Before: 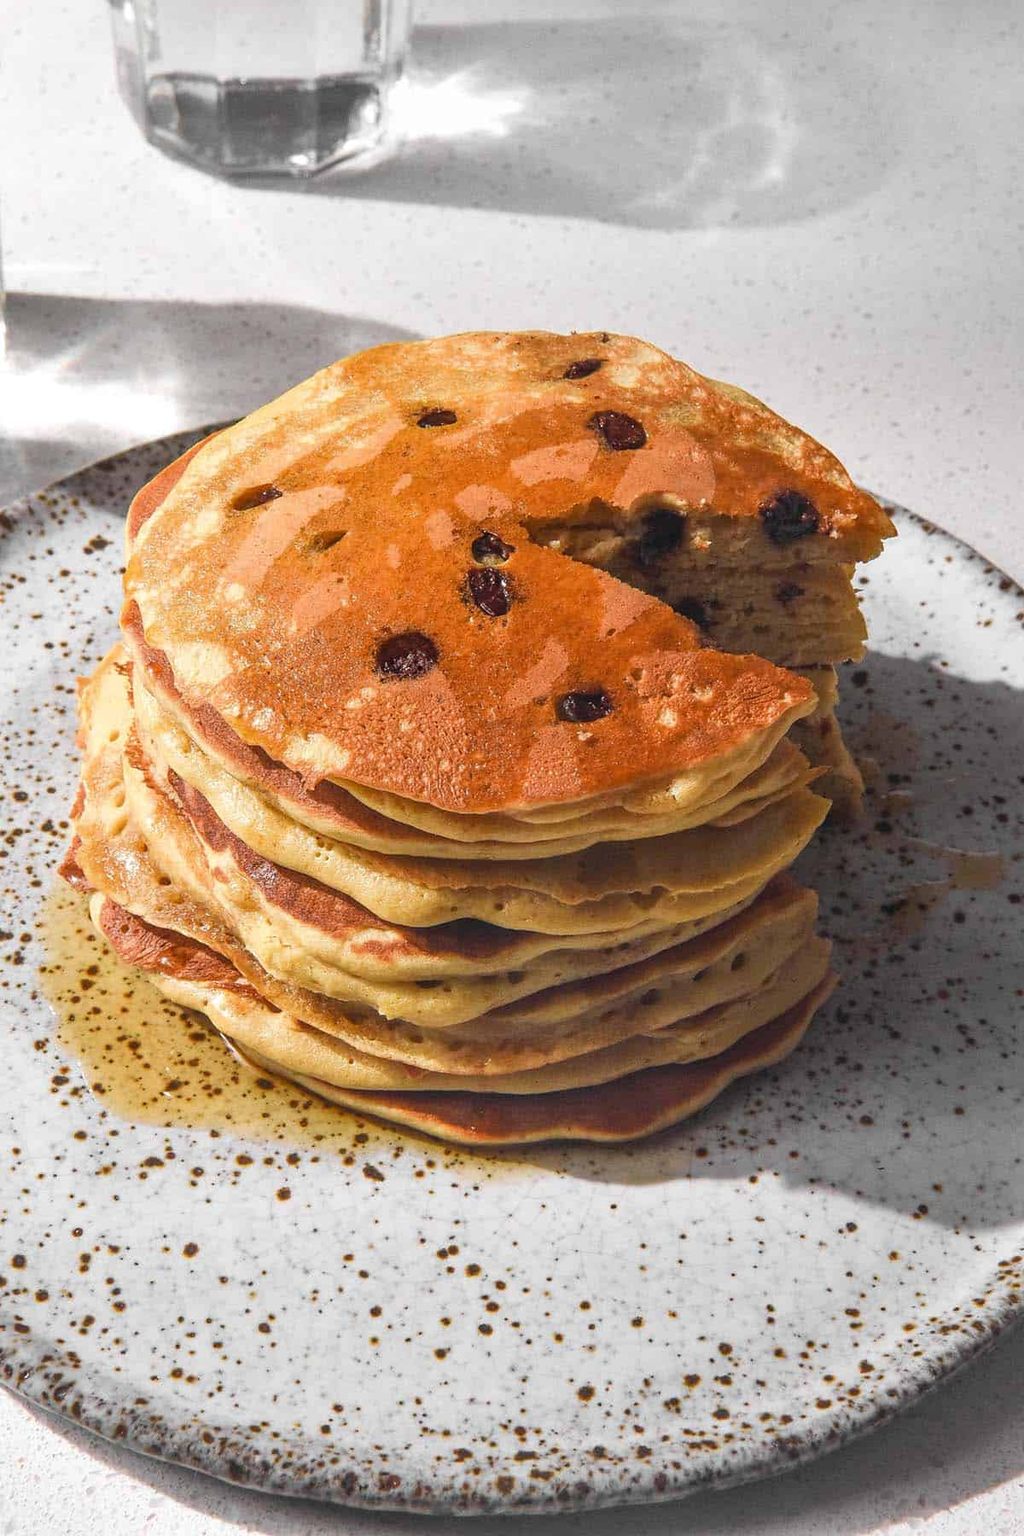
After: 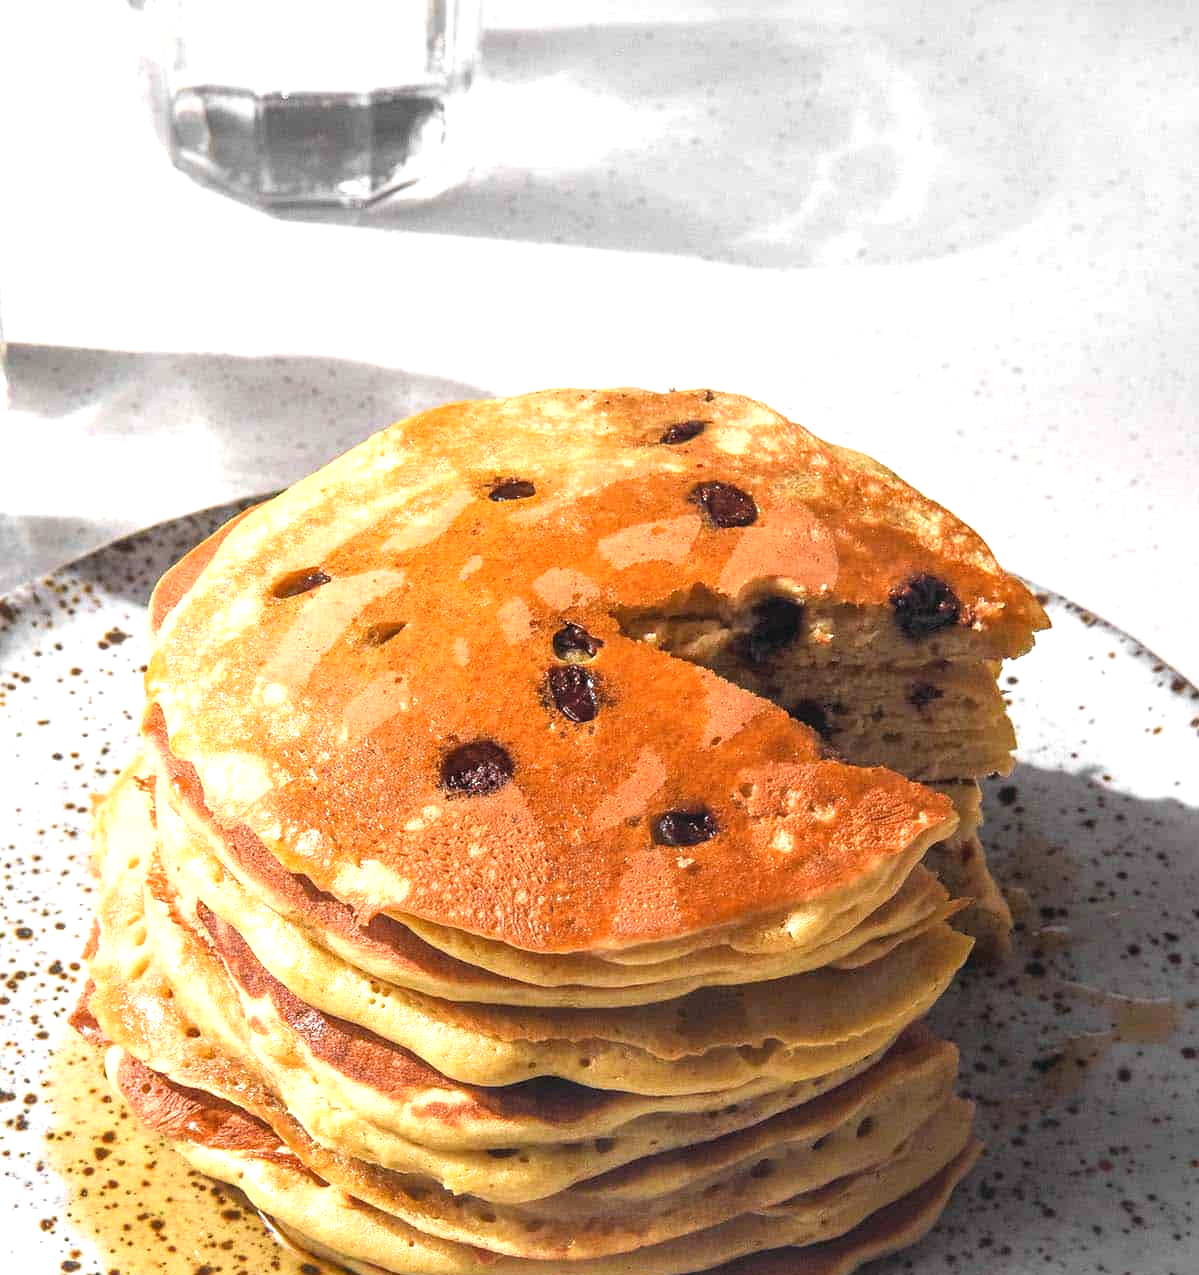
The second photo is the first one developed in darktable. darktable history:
tone equalizer: -8 EV -0.74 EV, -7 EV -0.707 EV, -6 EV -0.632 EV, -5 EV -0.396 EV, -3 EV 0.374 EV, -2 EV 0.6 EV, -1 EV 0.687 EV, +0 EV 0.752 EV
crop: right 0%, bottom 29.129%
